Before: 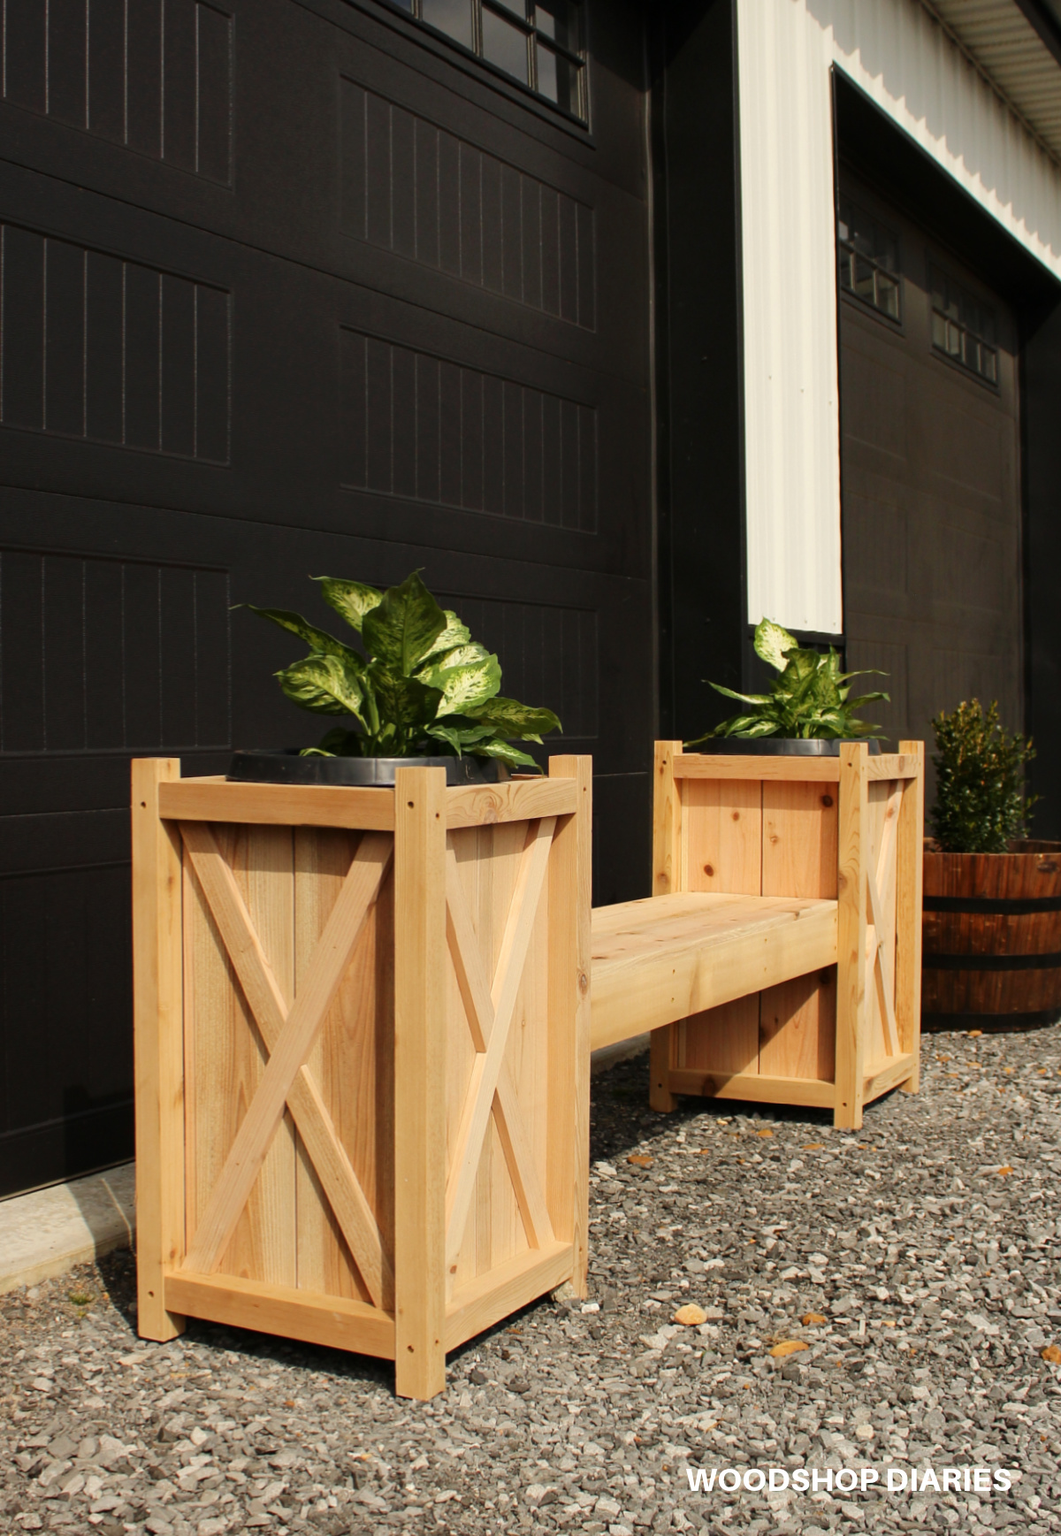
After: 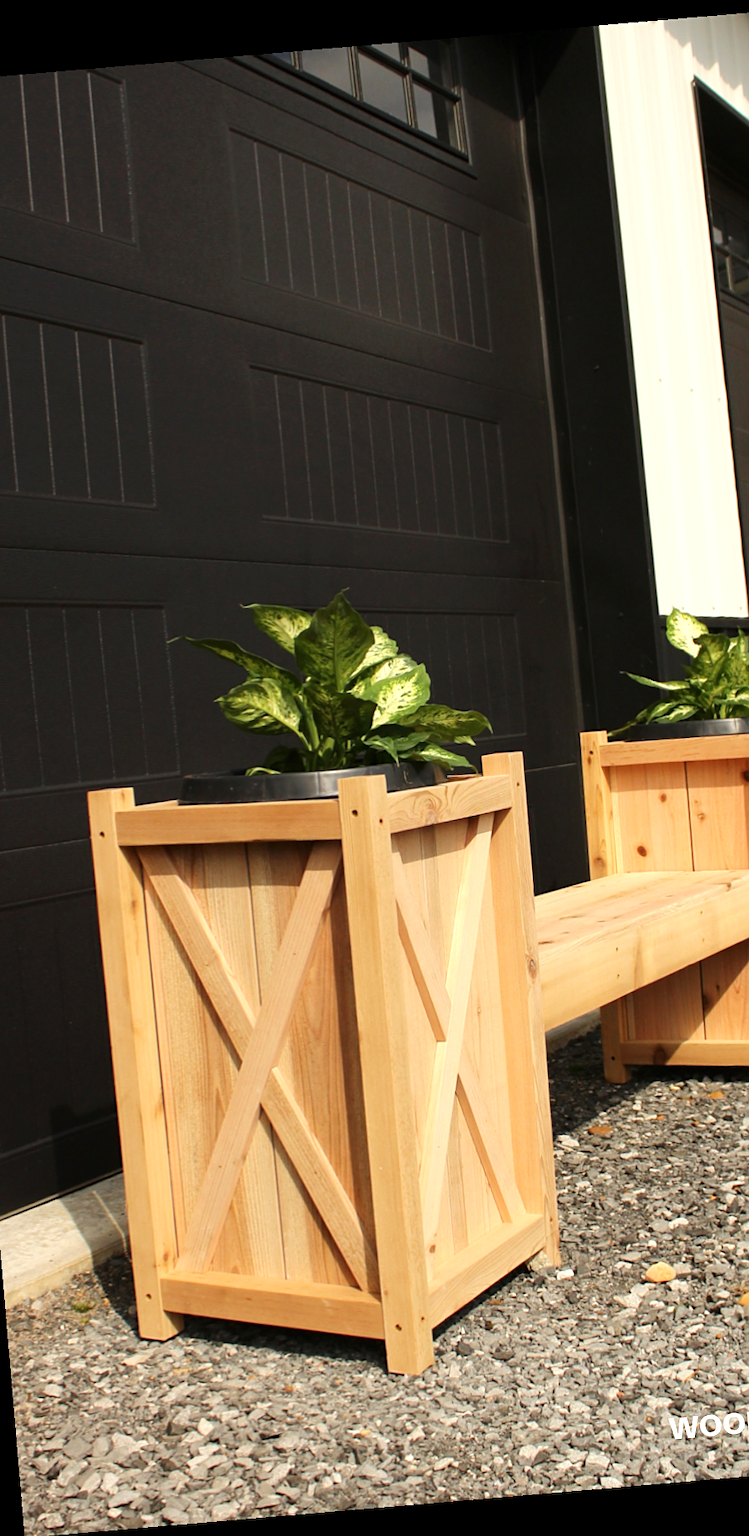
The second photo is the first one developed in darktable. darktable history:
sharpen: amount 0.2
crop and rotate: left 8.786%, right 24.548%
rotate and perspective: rotation -4.86°, automatic cropping off
exposure: exposure 0.426 EV, compensate highlight preservation false
